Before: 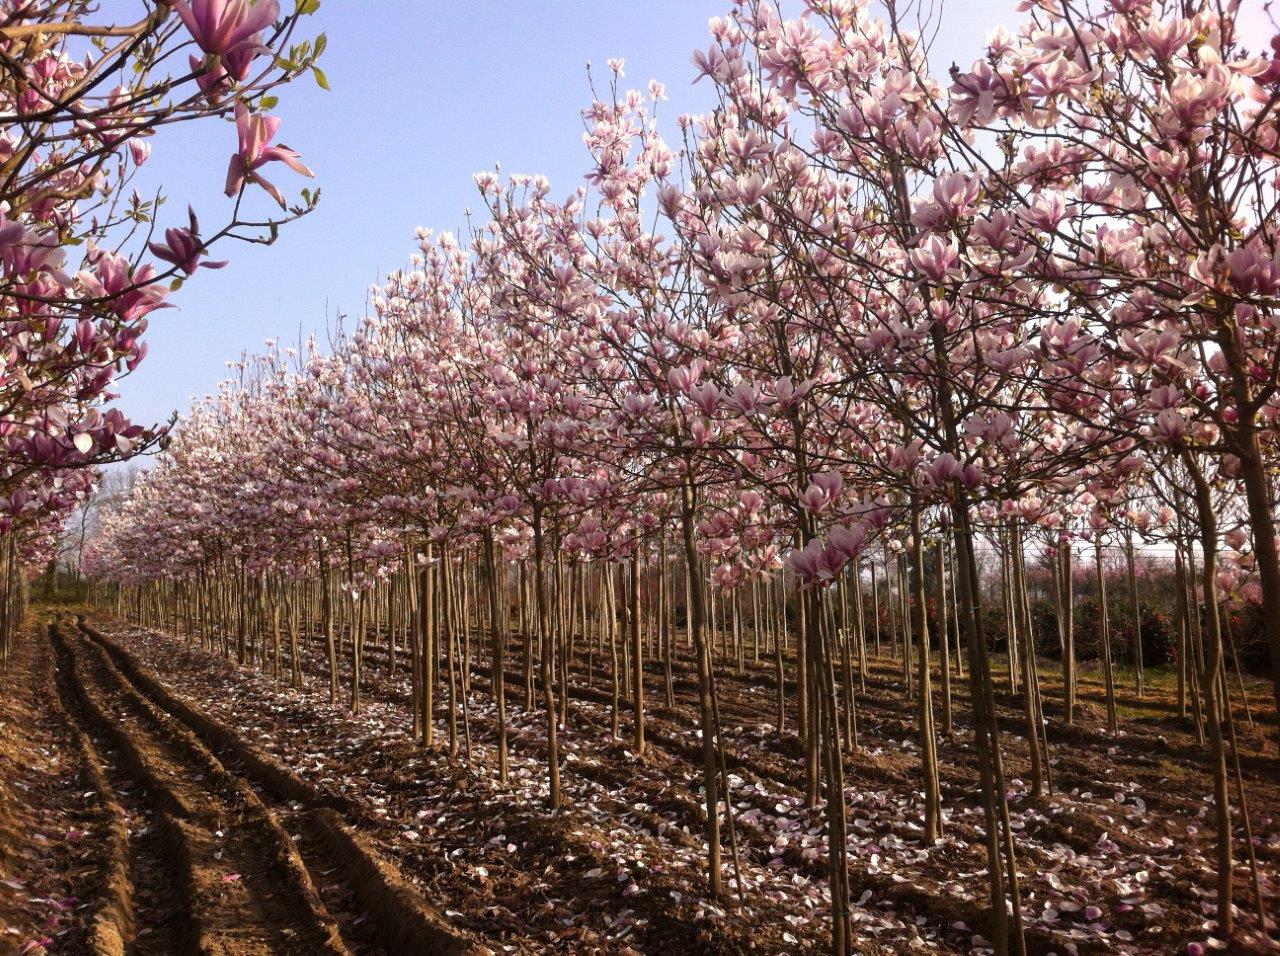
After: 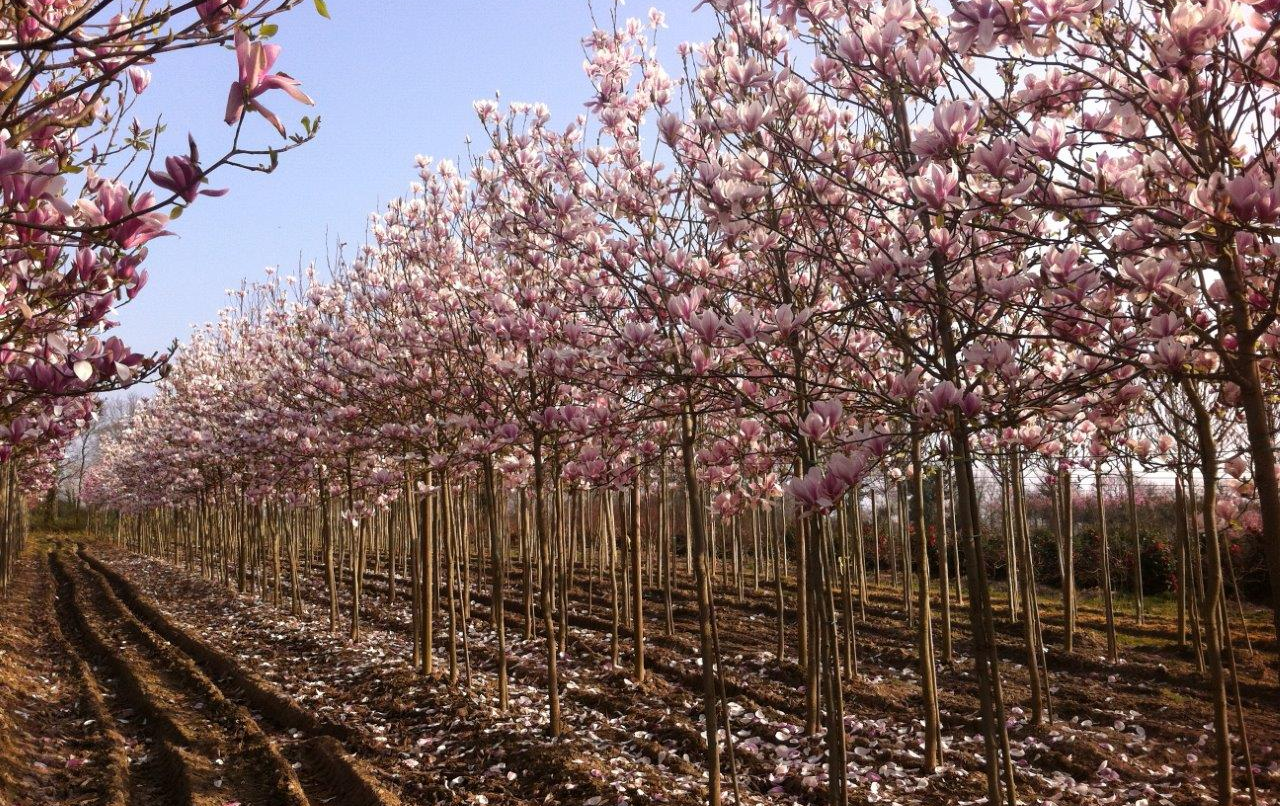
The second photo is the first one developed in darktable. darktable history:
crop: top 7.589%, bottom 8.049%
